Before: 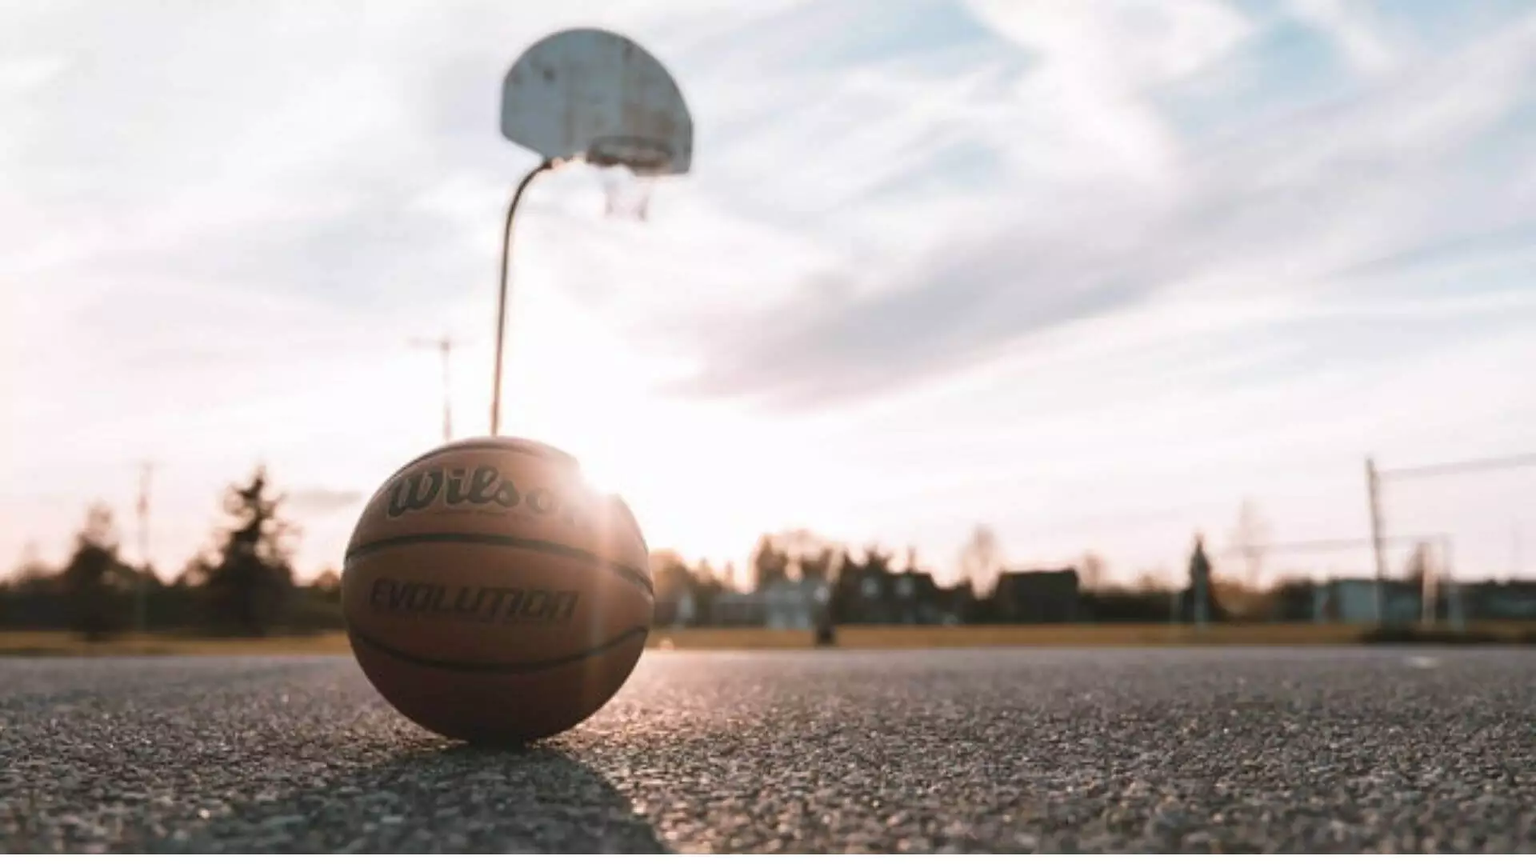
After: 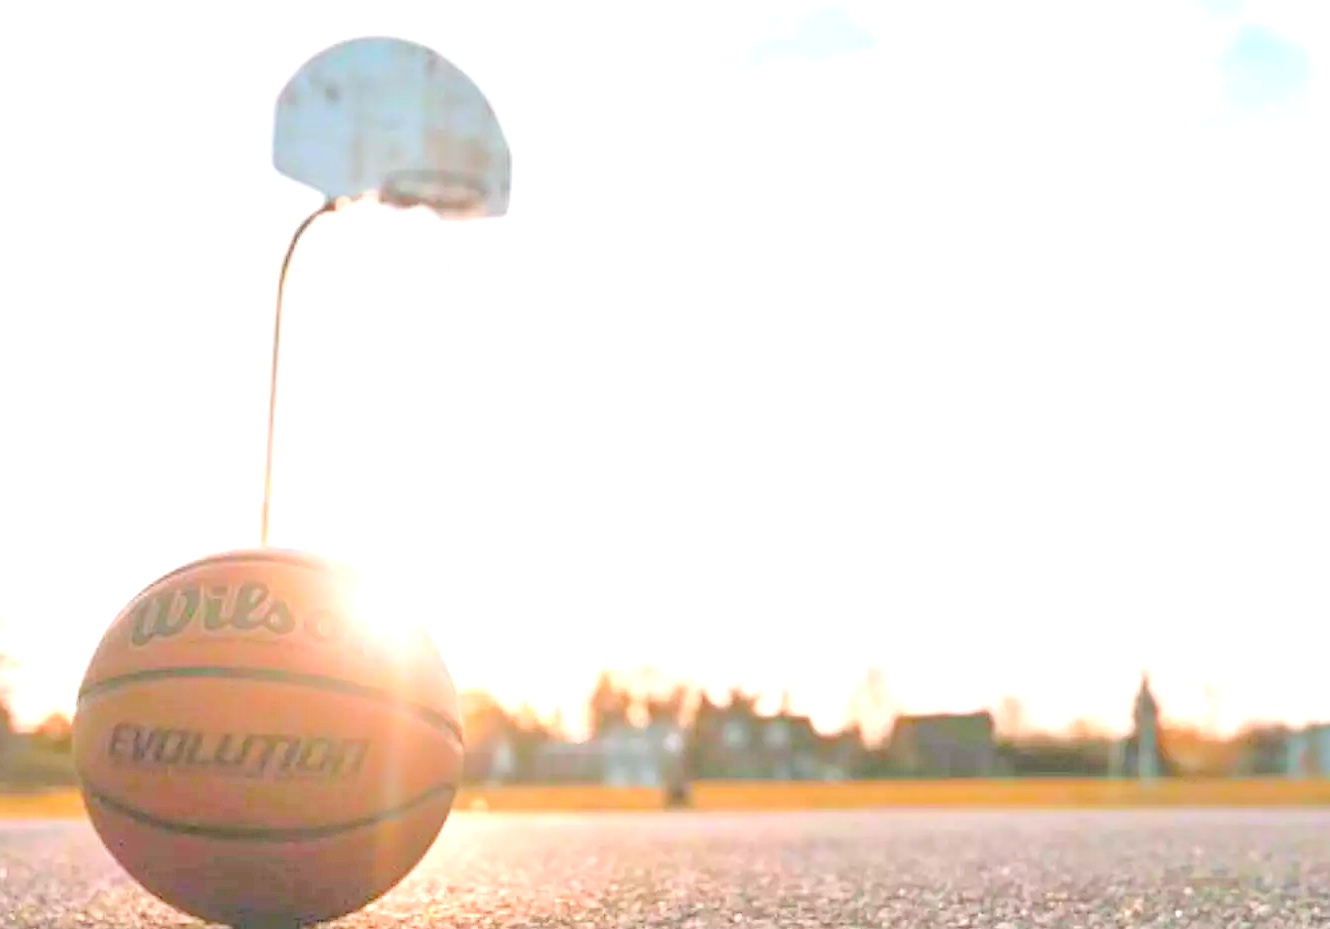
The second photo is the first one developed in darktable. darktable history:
sharpen: amount 0.2
contrast brightness saturation: contrast 0.1, brightness 0.3, saturation 0.14
crop: left 18.479%, right 12.2%, bottom 13.971%
exposure: black level correction 0.001, exposure 1 EV, compensate highlight preservation false
tone equalizer: -7 EV 0.15 EV, -6 EV 0.6 EV, -5 EV 1.15 EV, -4 EV 1.33 EV, -3 EV 1.15 EV, -2 EV 0.6 EV, -1 EV 0.15 EV, mask exposure compensation -0.5 EV
color balance rgb: perceptual saturation grading › global saturation 20%, global vibrance 20%
